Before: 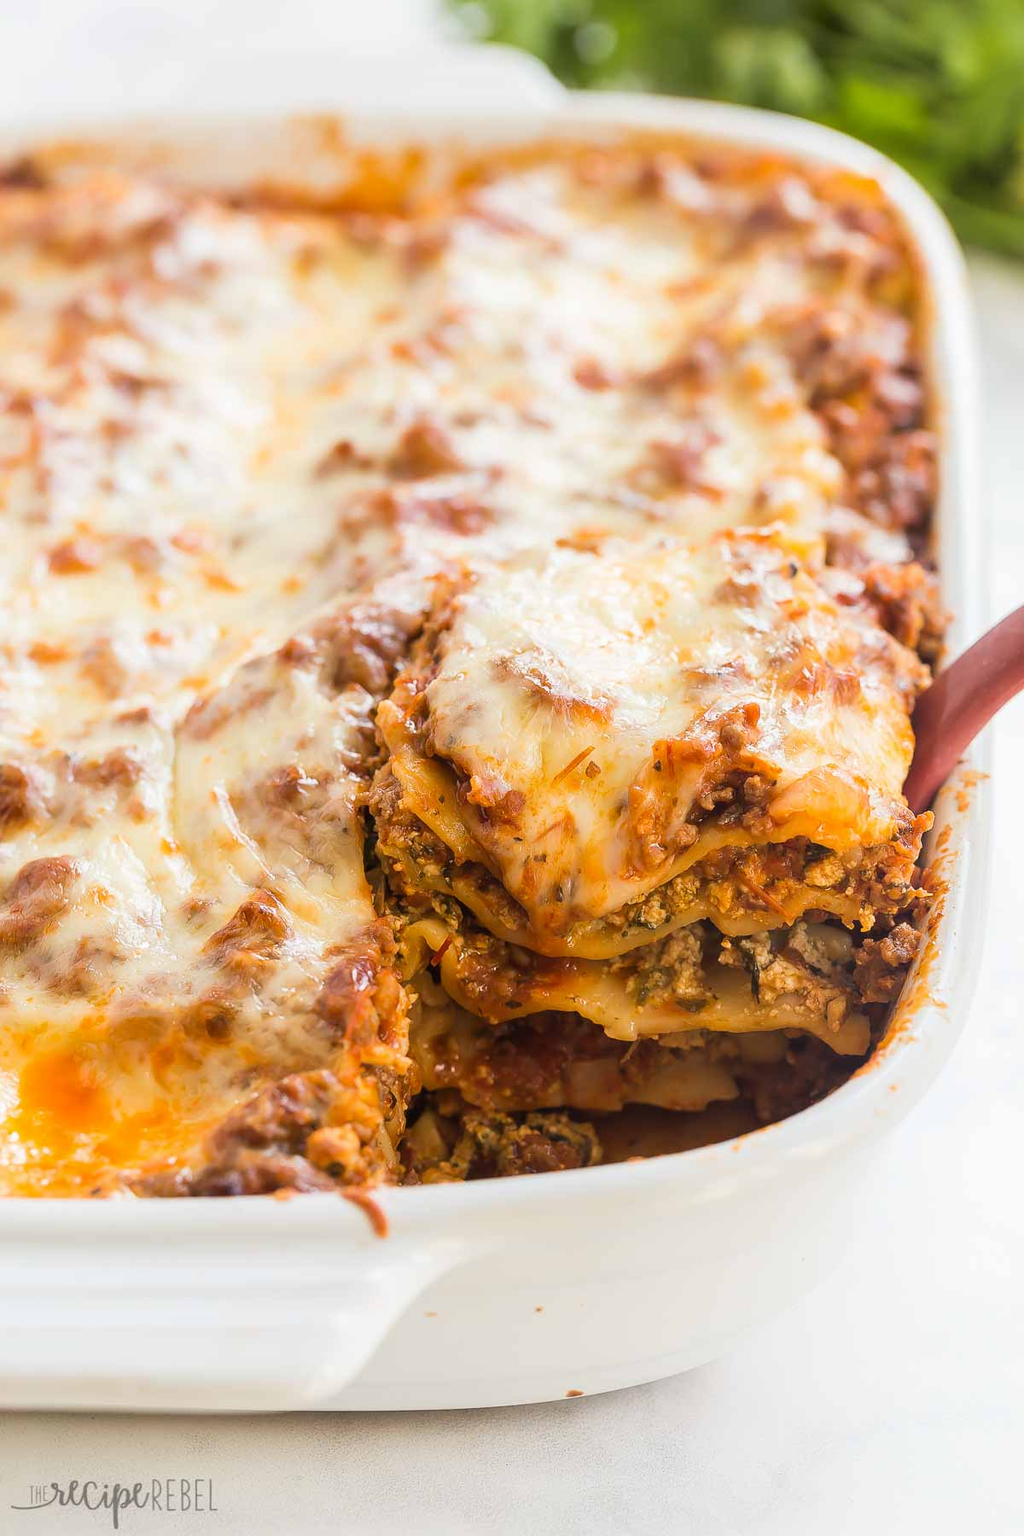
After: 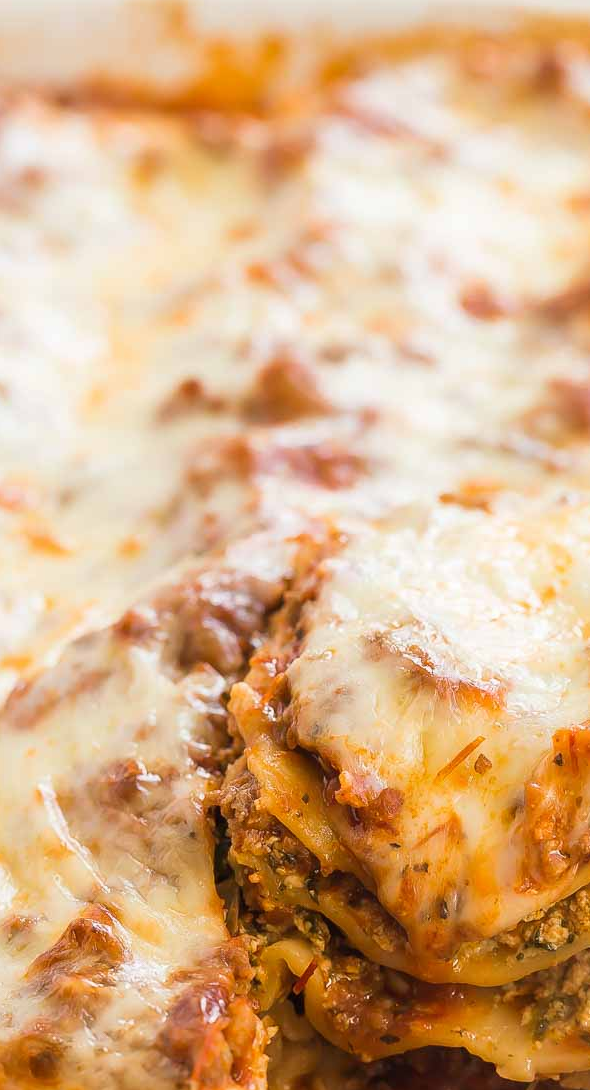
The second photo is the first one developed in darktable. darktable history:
crop: left 17.715%, top 7.686%, right 33.069%, bottom 31.734%
